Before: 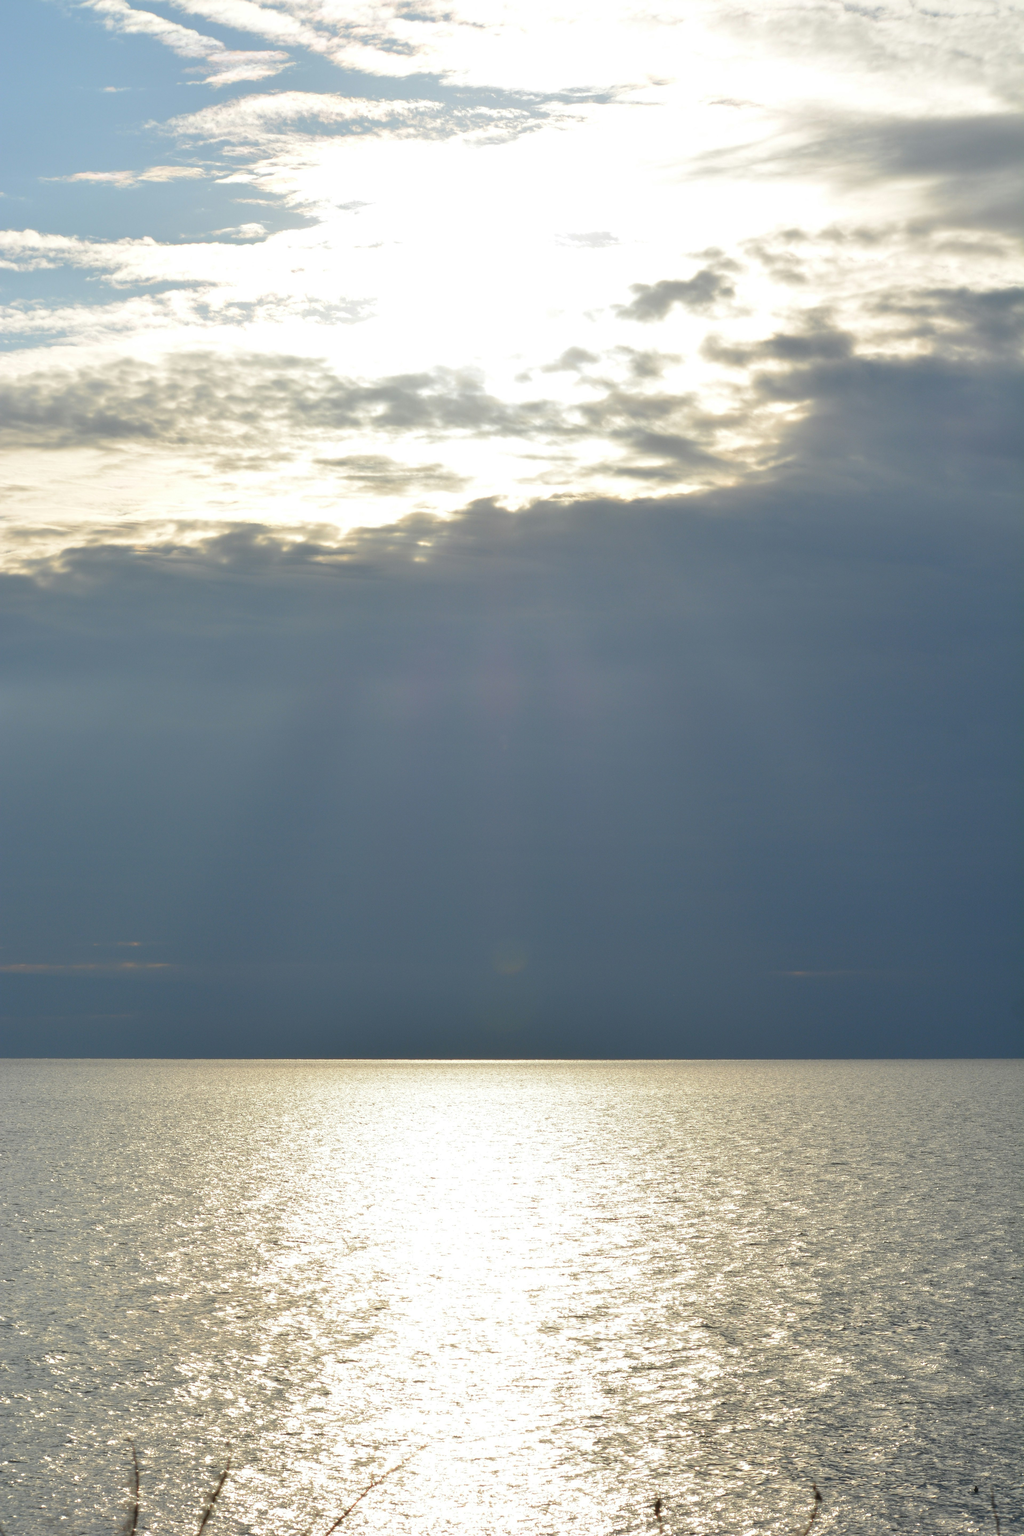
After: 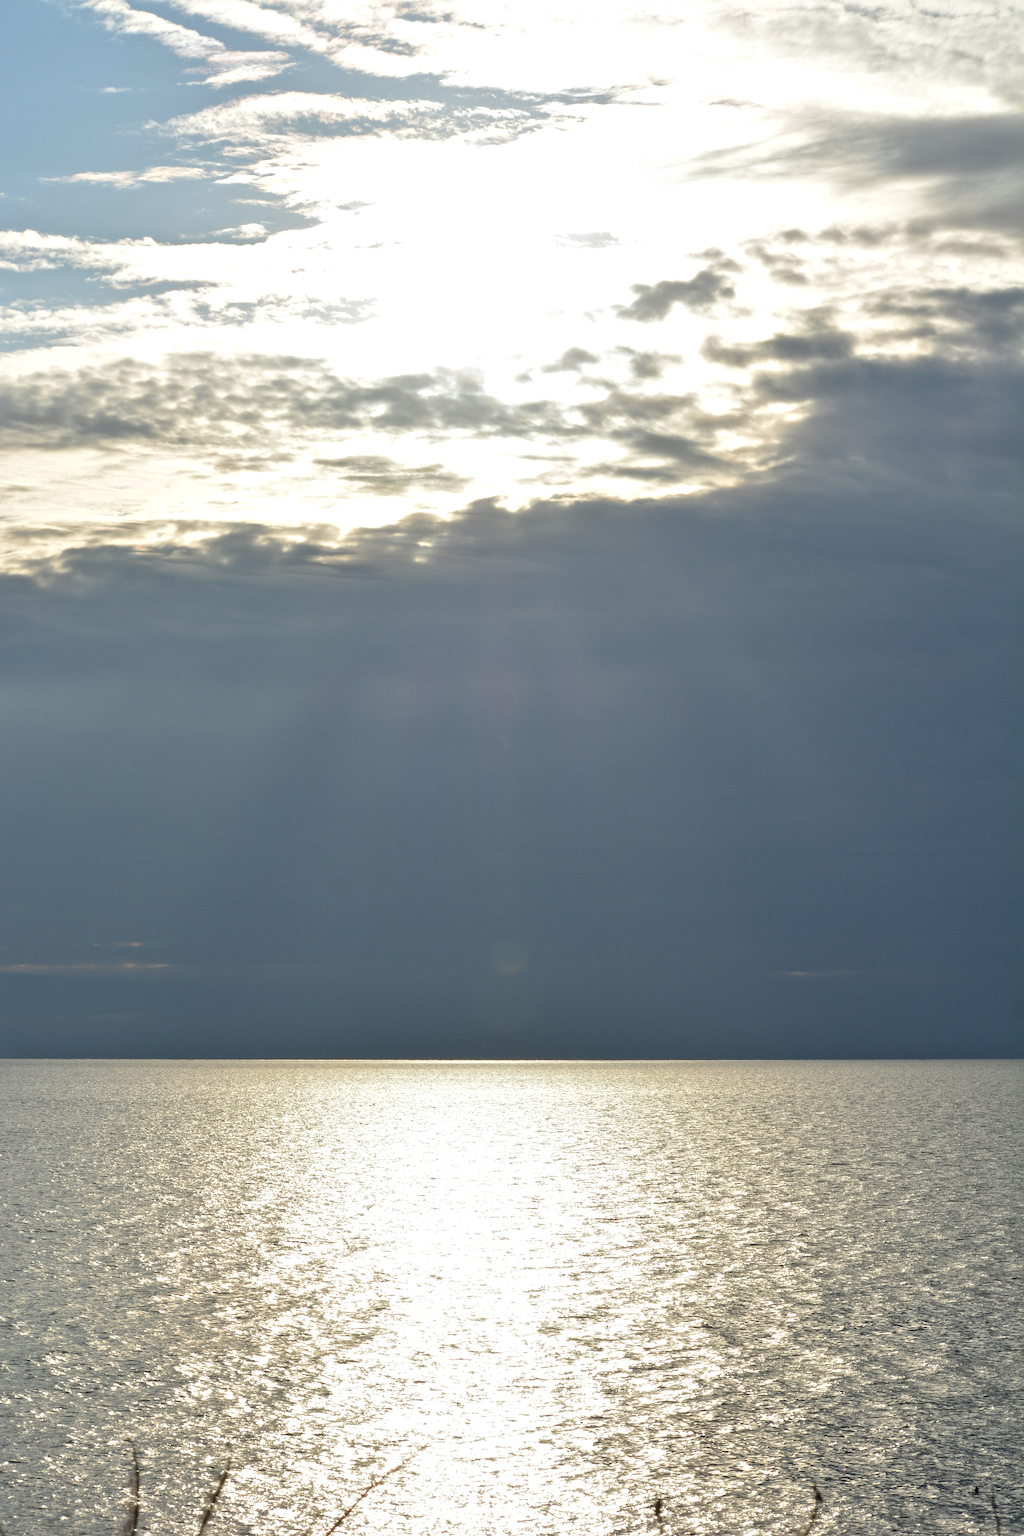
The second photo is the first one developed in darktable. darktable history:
local contrast: mode bilateral grid, contrast 20, coarseness 50, detail 149%, midtone range 0.2
contrast brightness saturation: saturation -0.063
